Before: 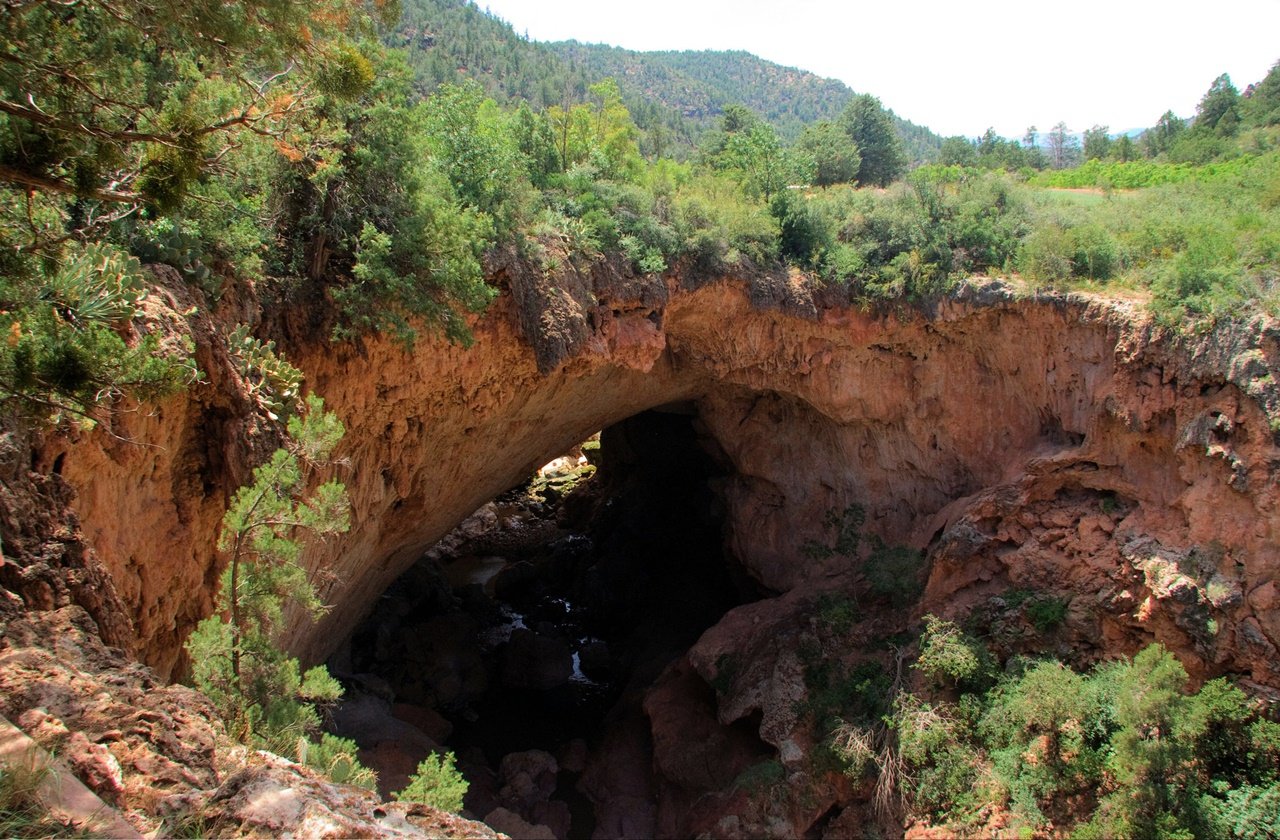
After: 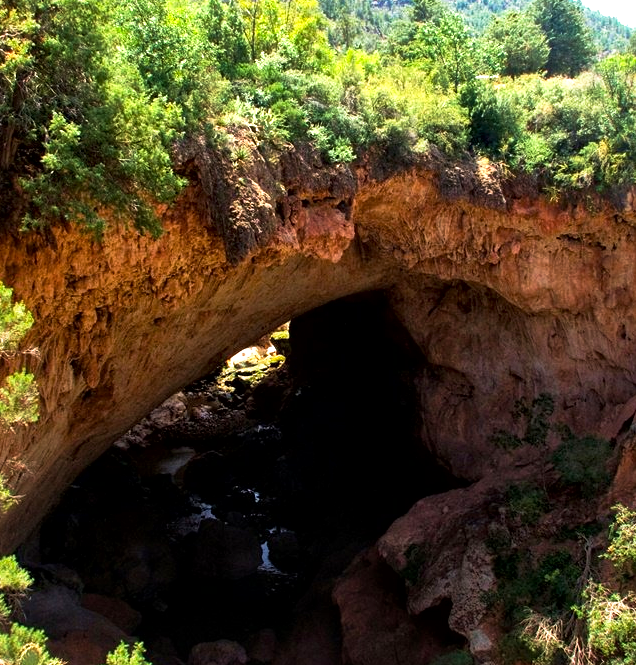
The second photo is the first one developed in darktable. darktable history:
color balance rgb: linear chroma grading › global chroma 0.973%, perceptual saturation grading › global saturation 29.984%, perceptual brilliance grading › highlights 3.153%, perceptual brilliance grading › mid-tones -18.52%, perceptual brilliance grading › shadows -41.933%
crop and rotate: angle 0.015°, left 24.338%, top 13.157%, right 25.9%, bottom 7.593%
local contrast: mode bilateral grid, contrast 24, coarseness 60, detail 152%, midtone range 0.2
velvia: on, module defaults
base curve: curves: ch0 [(0, 0) (0.495, 0.917) (1, 1)], preserve colors none
